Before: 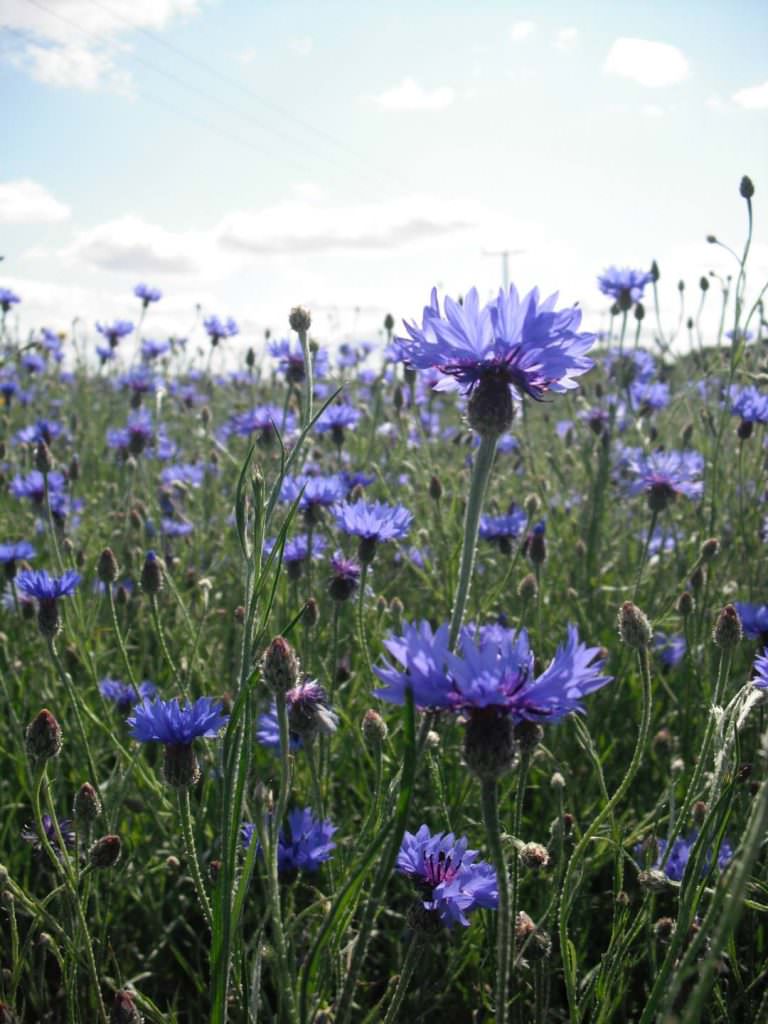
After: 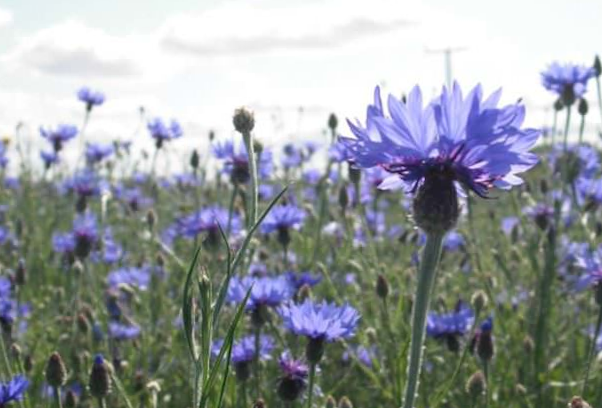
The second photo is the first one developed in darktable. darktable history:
rotate and perspective: rotation -1°, crop left 0.011, crop right 0.989, crop top 0.025, crop bottom 0.975
crop: left 7.036%, top 18.398%, right 14.379%, bottom 40.043%
